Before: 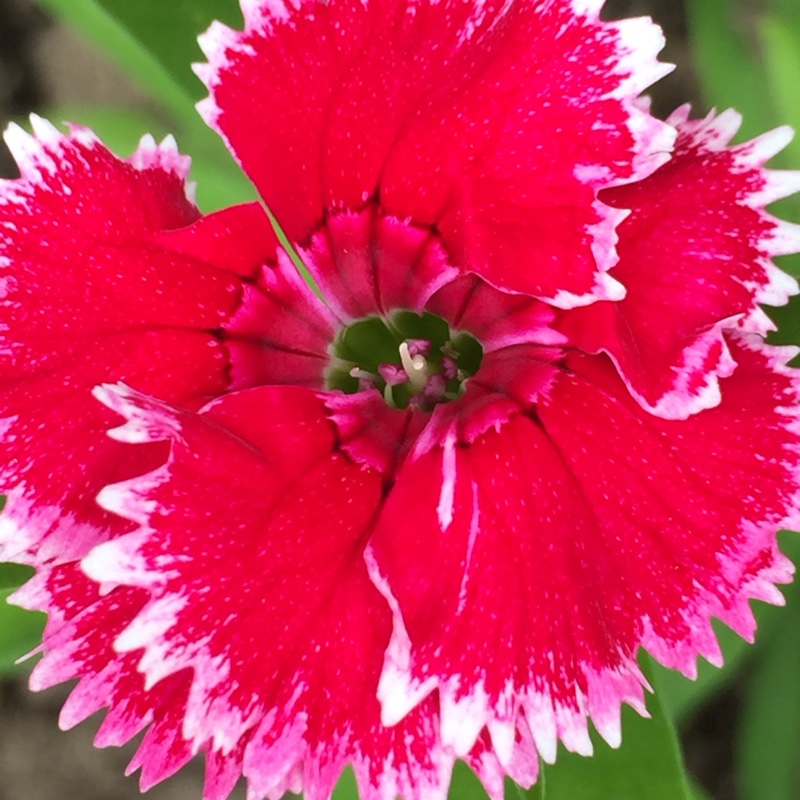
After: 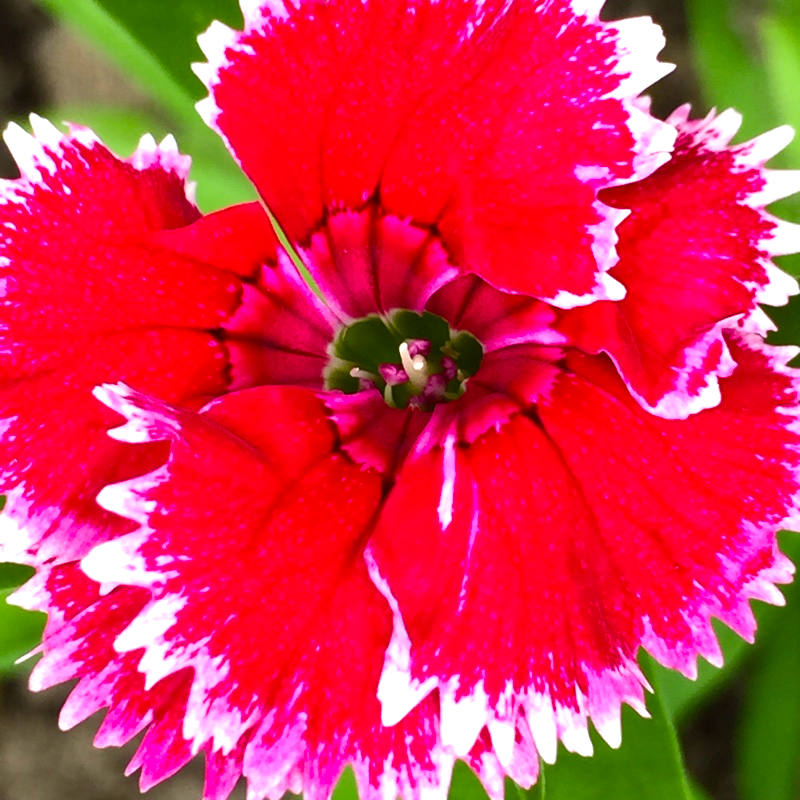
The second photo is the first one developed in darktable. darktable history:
color balance rgb: perceptual saturation grading › global saturation 20%, perceptual saturation grading › highlights -25.049%, perceptual saturation grading › shadows 49.346%, perceptual brilliance grading › highlights 19.987%, perceptual brilliance grading › mid-tones 19.053%, perceptual brilliance grading › shadows -19.659%, global vibrance 5.262%, contrast 3.113%
